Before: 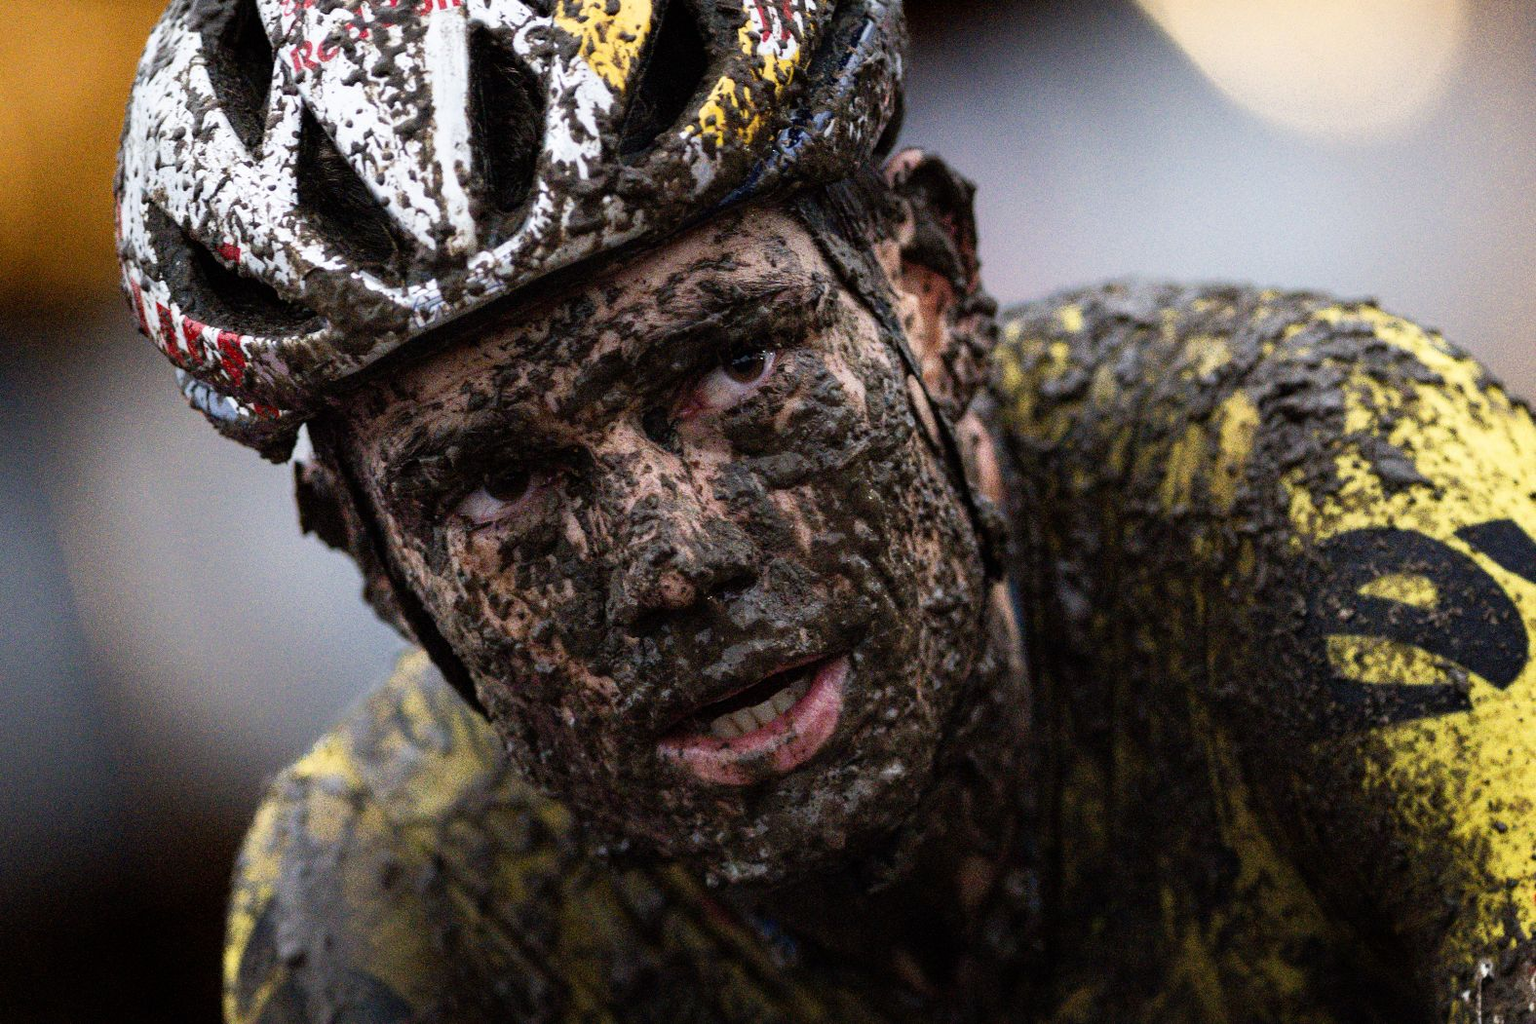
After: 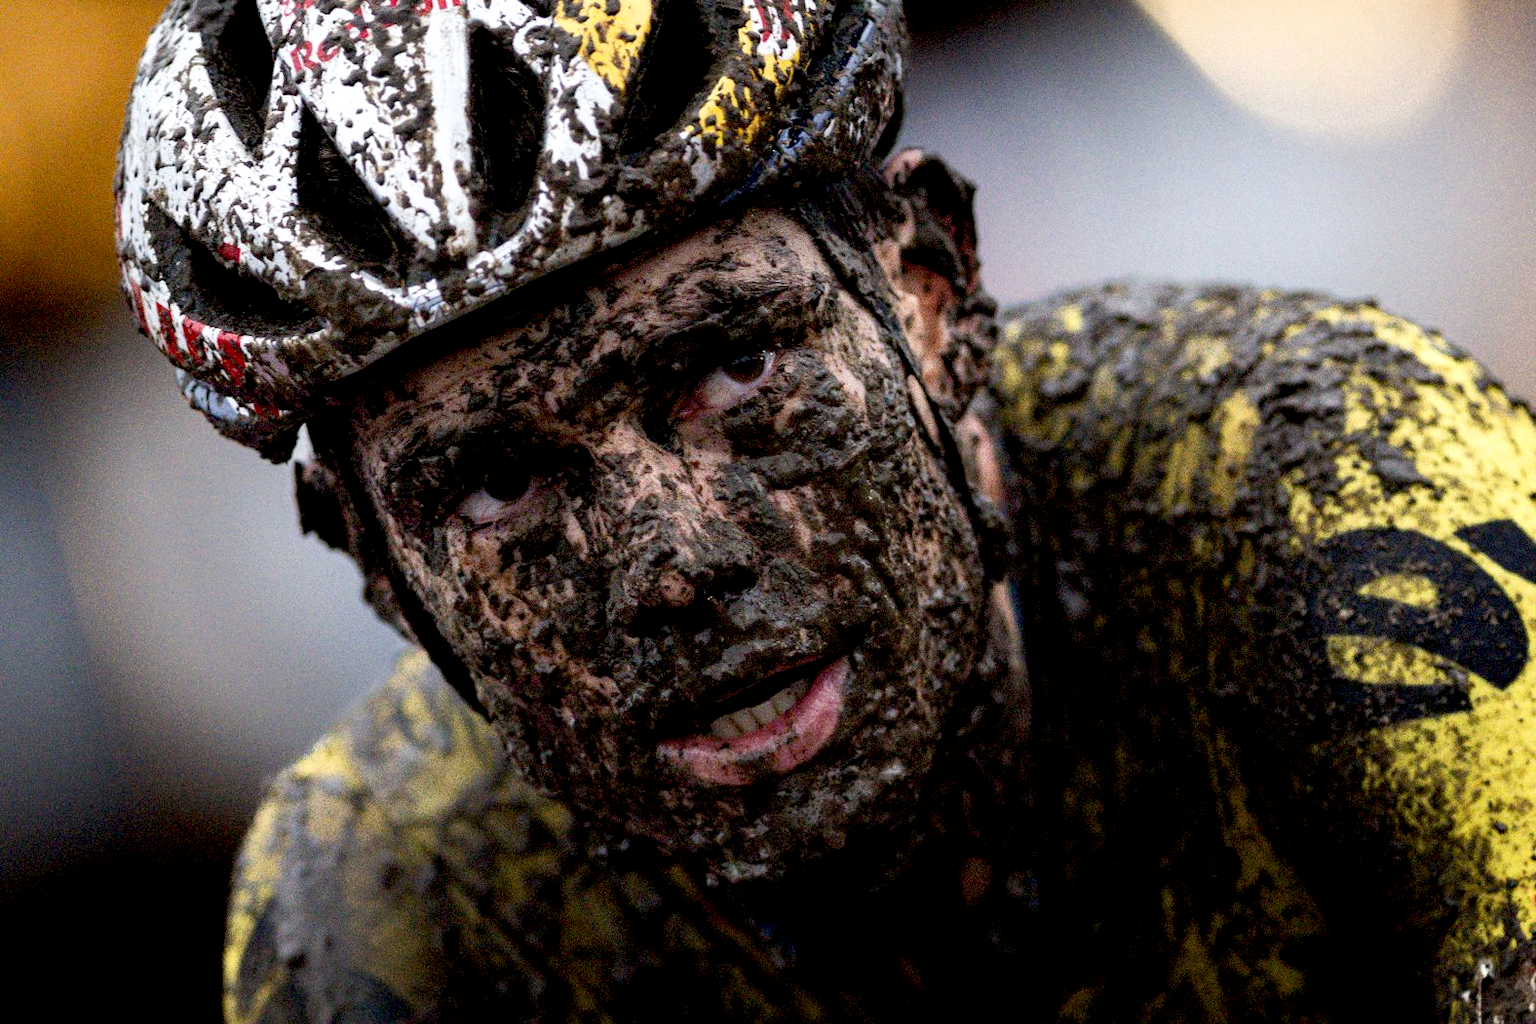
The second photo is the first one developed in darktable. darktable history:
exposure: black level correction 0.01, exposure 0.112 EV, compensate highlight preservation false
